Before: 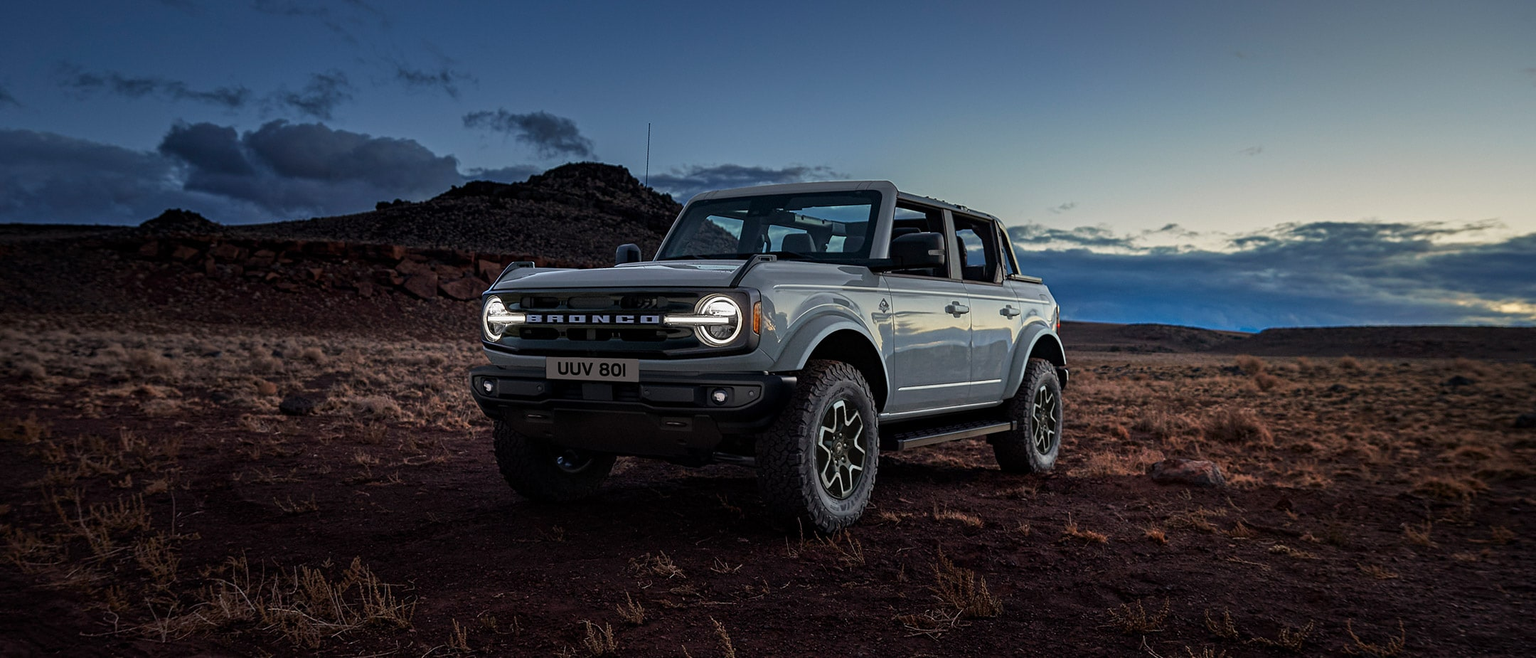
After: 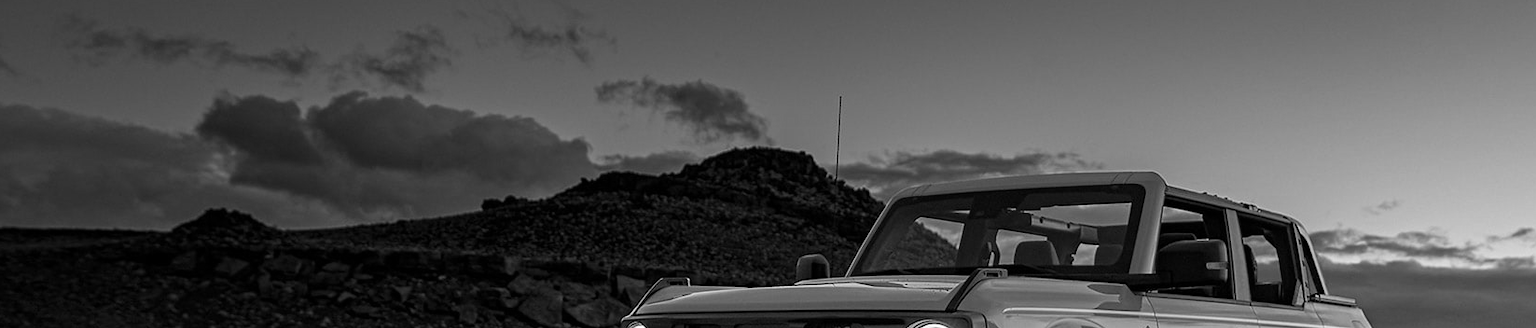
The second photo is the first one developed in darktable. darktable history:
crop: left 0.579%, top 7.627%, right 23.167%, bottom 54.275%
monochrome: on, module defaults
